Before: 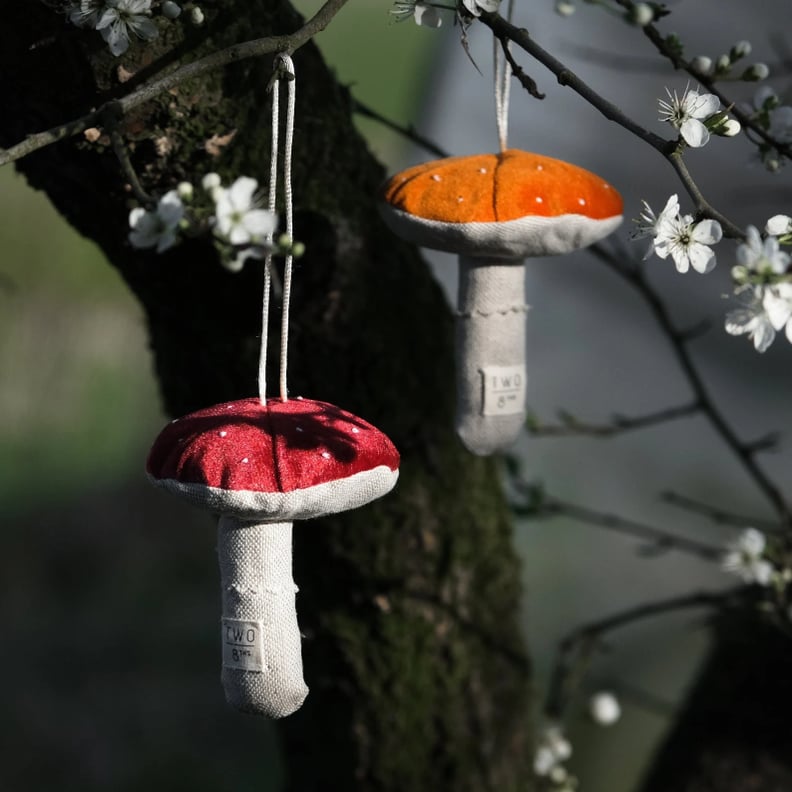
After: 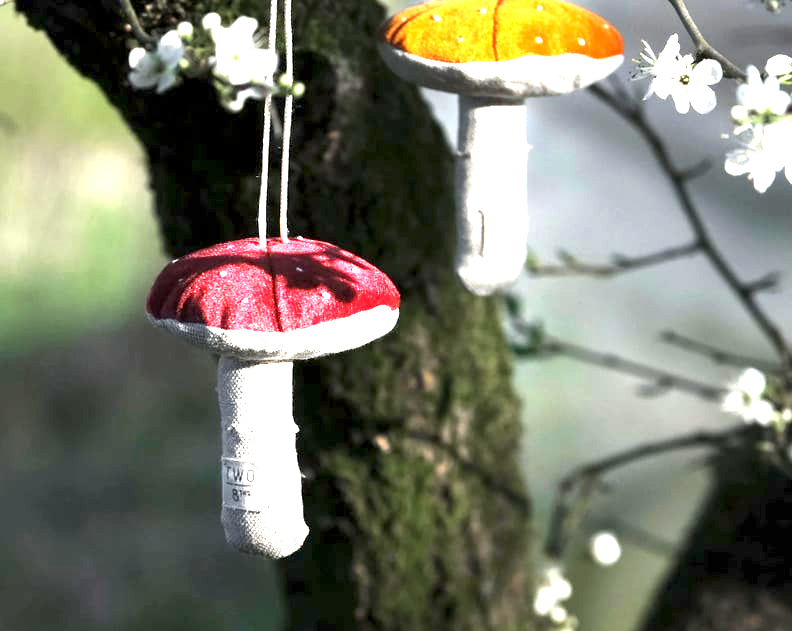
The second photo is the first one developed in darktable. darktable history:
crop and rotate: top 20.244%
exposure: black level correction 0.001, exposure 2.567 EV, compensate exposure bias true, compensate highlight preservation false
